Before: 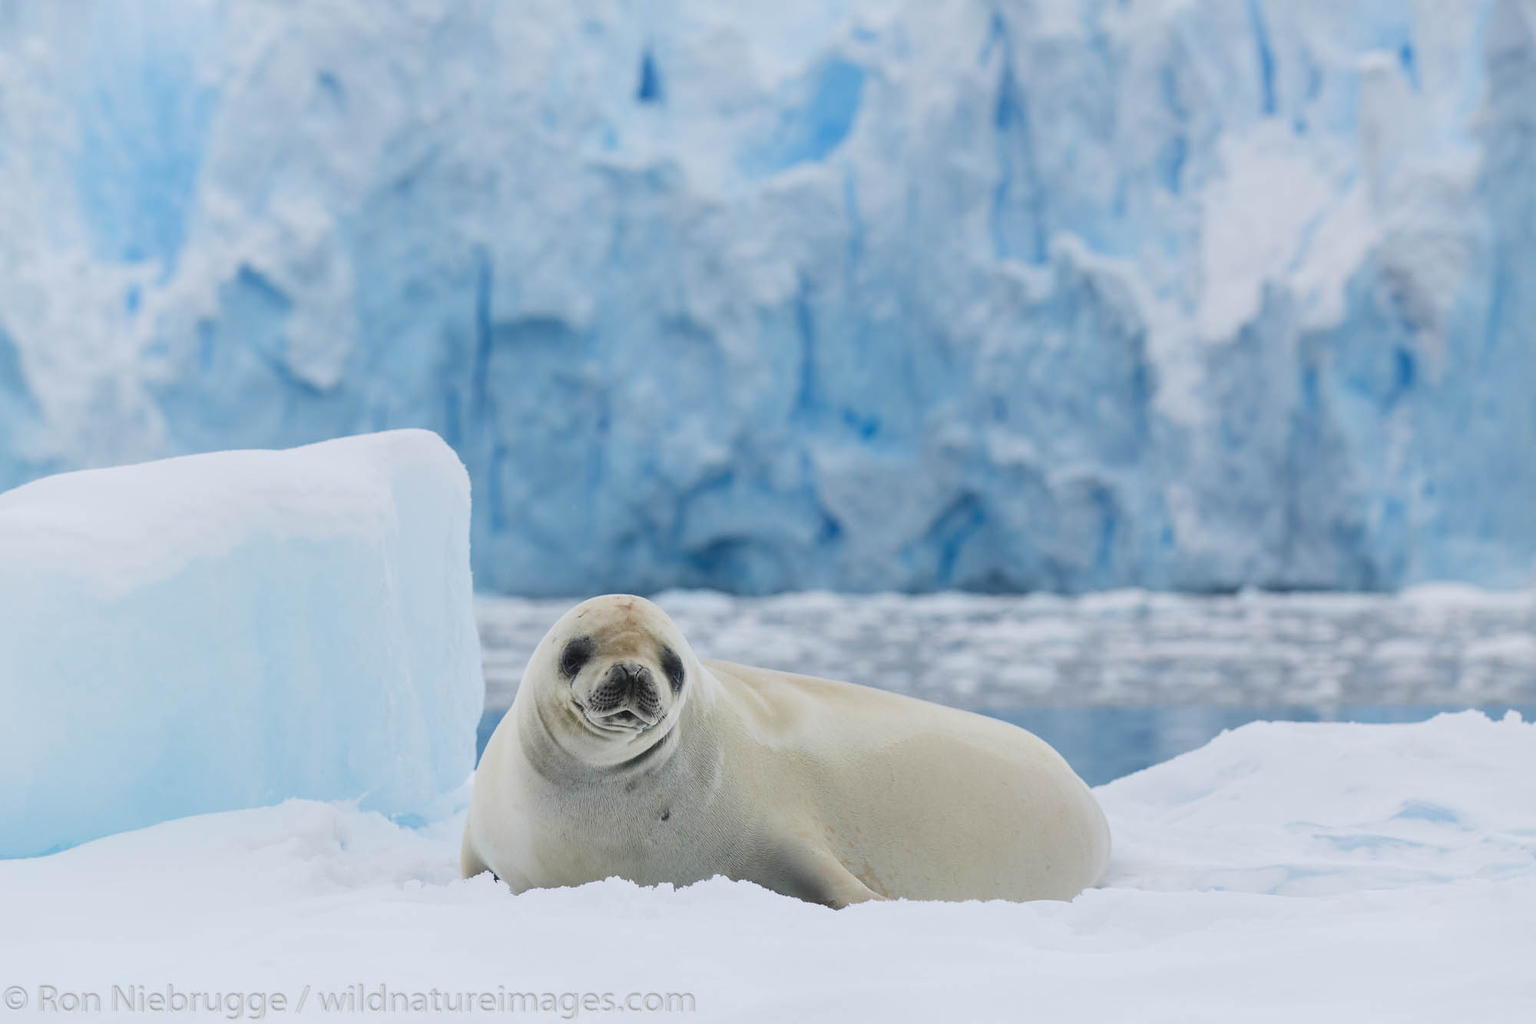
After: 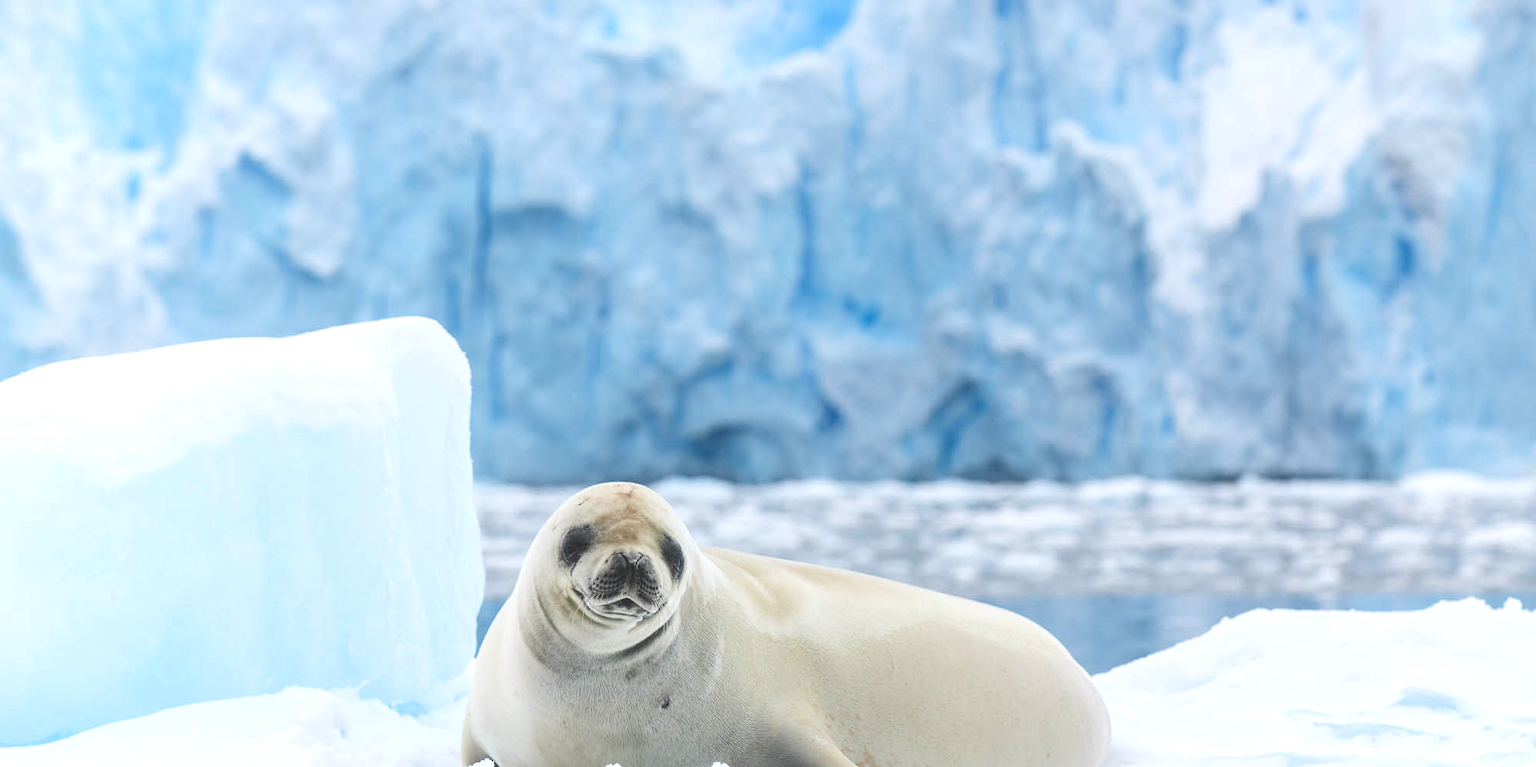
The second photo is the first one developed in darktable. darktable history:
local contrast: highlights 46%, shadows 3%, detail 99%
tone equalizer: -8 EV -0.786 EV, -7 EV -0.731 EV, -6 EV -0.622 EV, -5 EV -0.424 EV, -3 EV 0.374 EV, -2 EV 0.6 EV, -1 EV 0.685 EV, +0 EV 0.752 EV, edges refinement/feathering 500, mask exposure compensation -1.57 EV, preserve details no
crop: top 11.026%, bottom 13.959%
